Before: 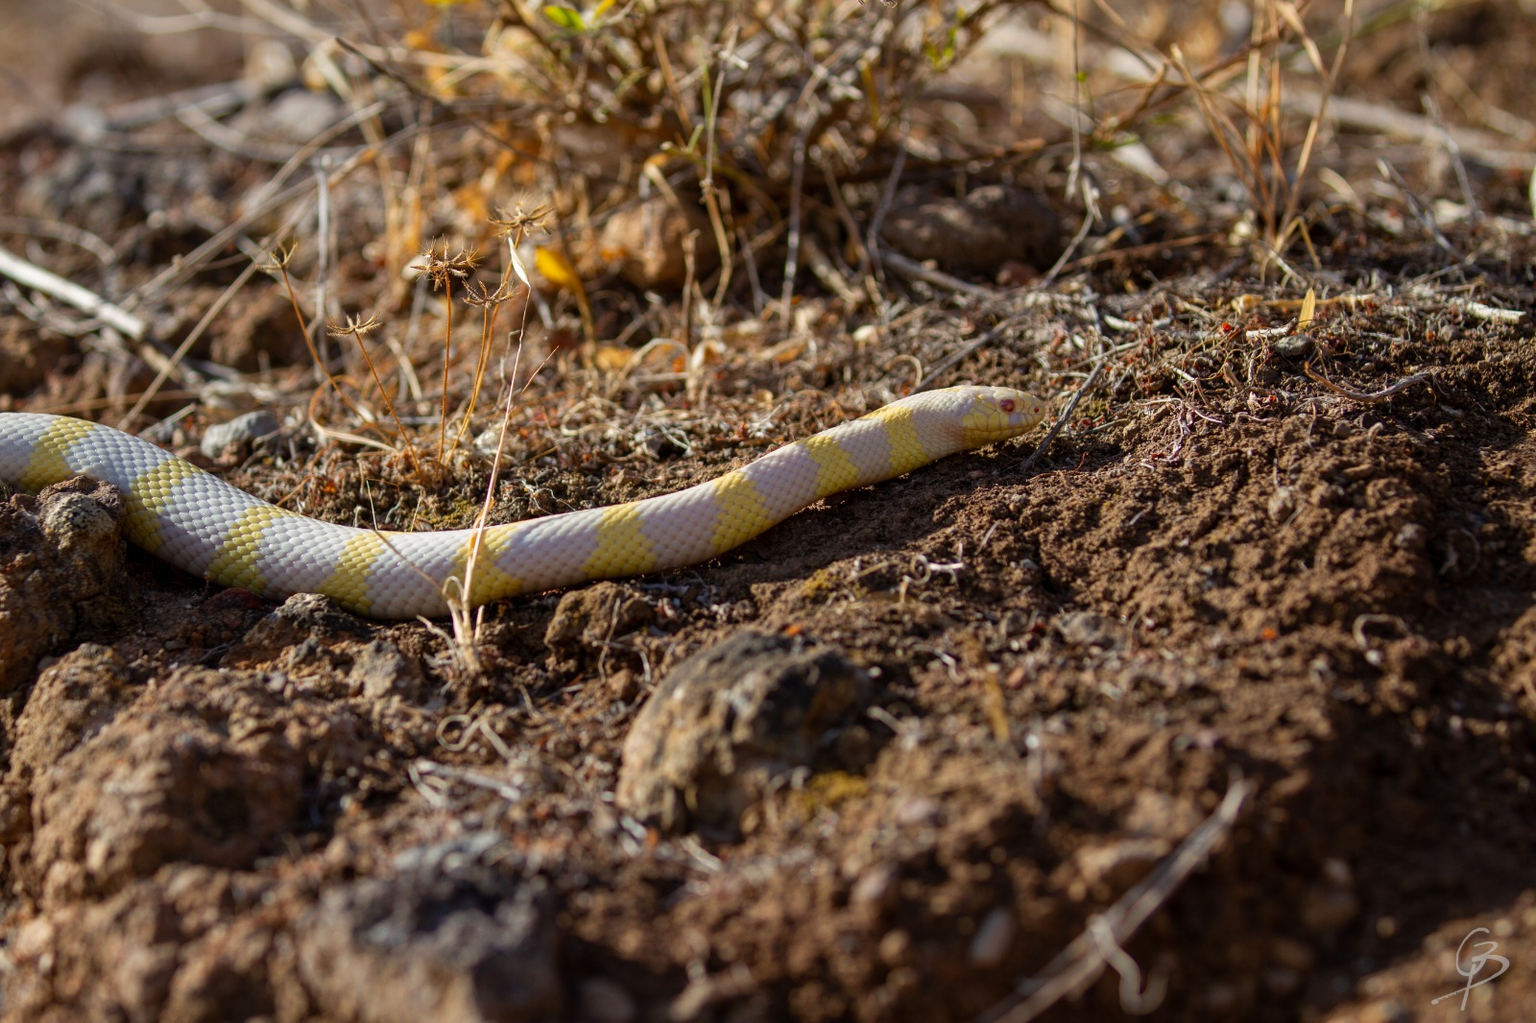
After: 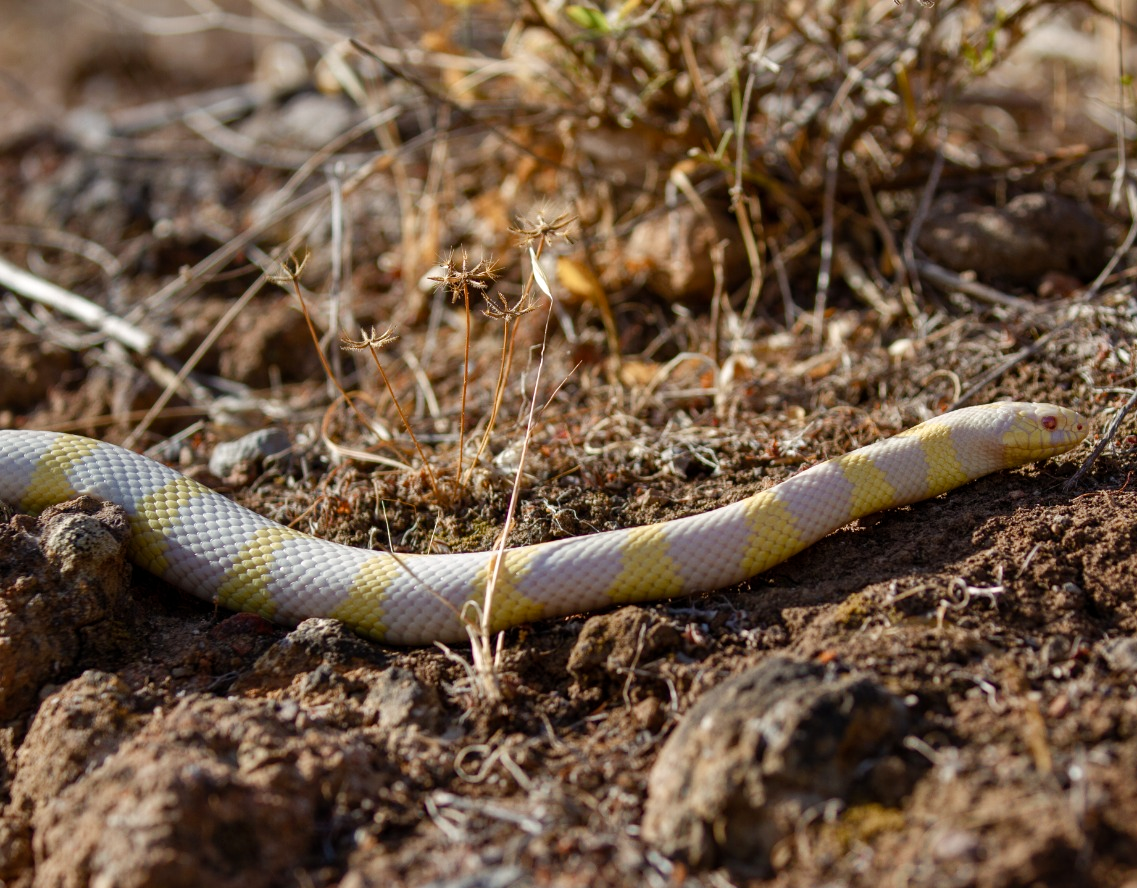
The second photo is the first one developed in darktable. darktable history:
tone equalizer: edges refinement/feathering 500, mask exposure compensation -1.57 EV, preserve details no
crop: right 28.921%, bottom 16.644%
color balance rgb: perceptual saturation grading › global saturation 0.15%, perceptual saturation grading › highlights -31.213%, perceptual saturation grading › mid-tones 5.653%, perceptual saturation grading › shadows 18.191%, contrast 4.268%
shadows and highlights: shadows 39.35, highlights -52.81, highlights color adjustment 40.13%, low approximation 0.01, soften with gaussian
